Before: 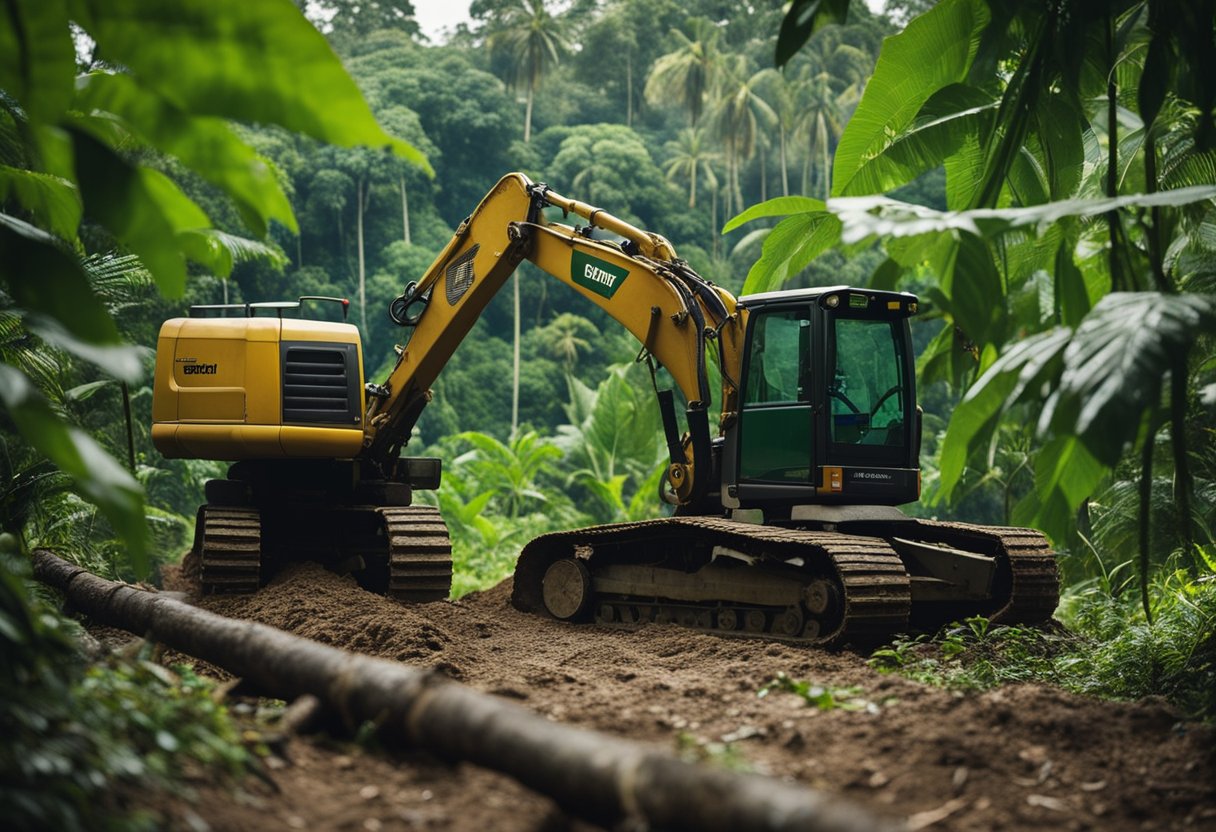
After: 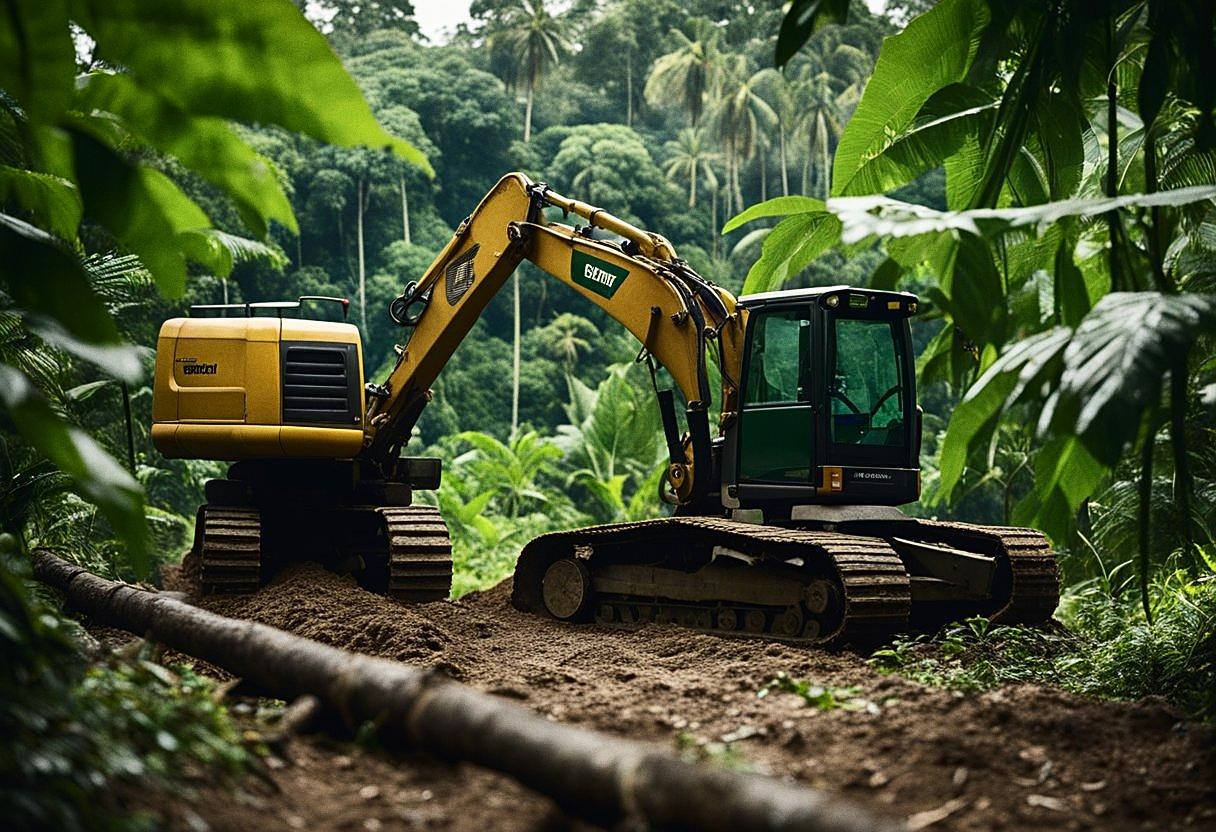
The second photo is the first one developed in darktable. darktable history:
contrast brightness saturation: contrast 0.22
grain: on, module defaults
sharpen: on, module defaults
